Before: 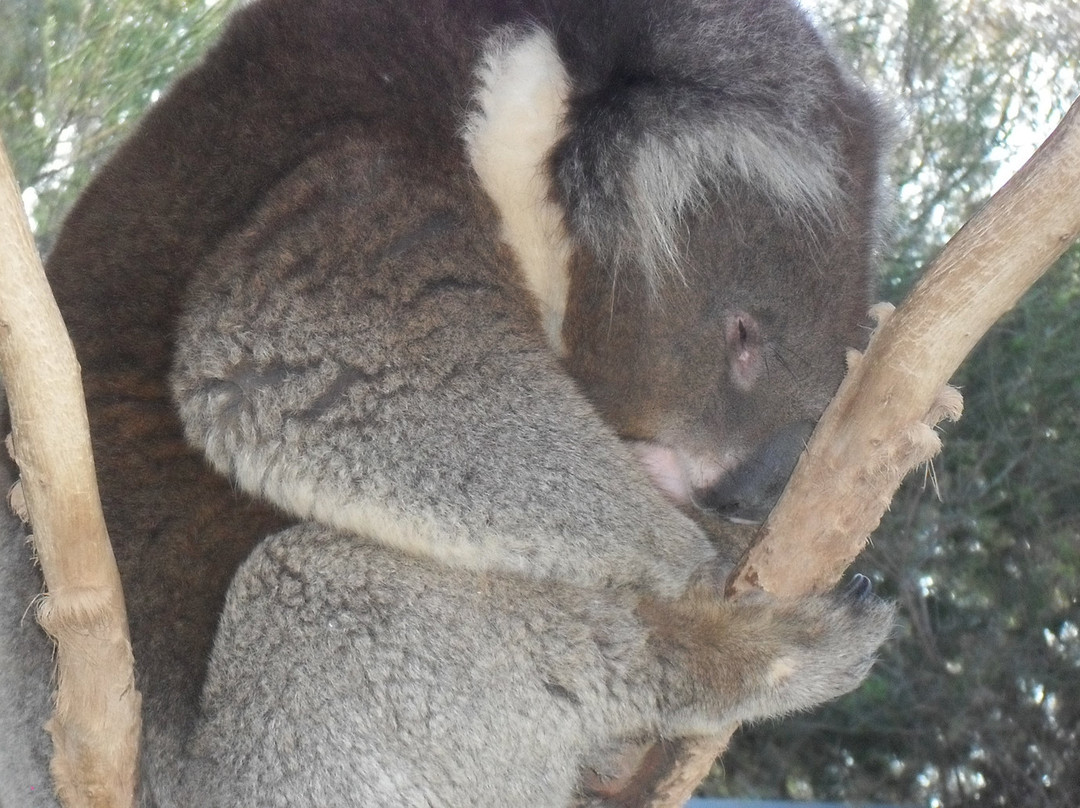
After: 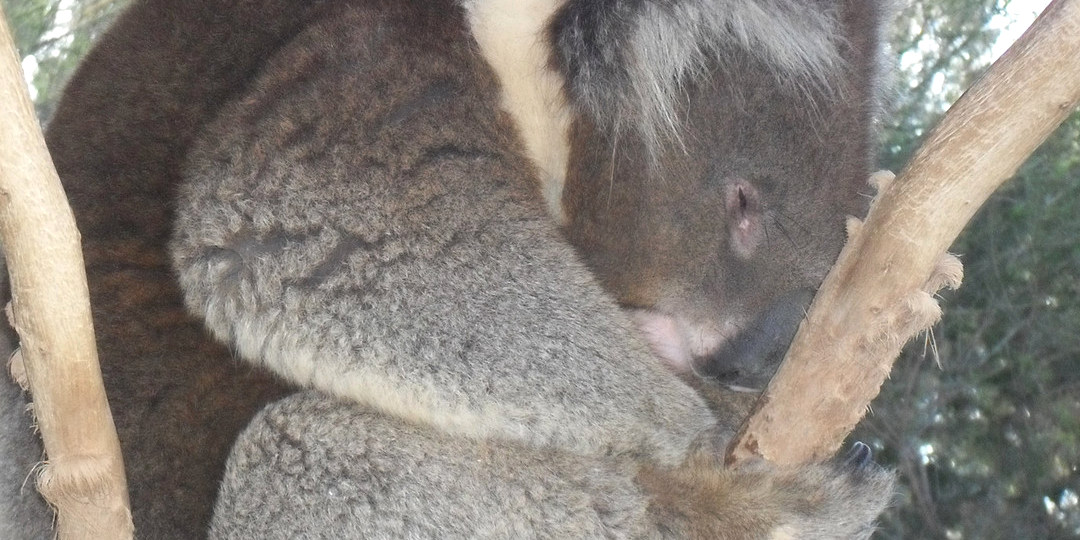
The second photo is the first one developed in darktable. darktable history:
crop: top 16.364%, bottom 16.717%
exposure: exposure 0.21 EV, compensate highlight preservation false
color zones: mix 39.99%
